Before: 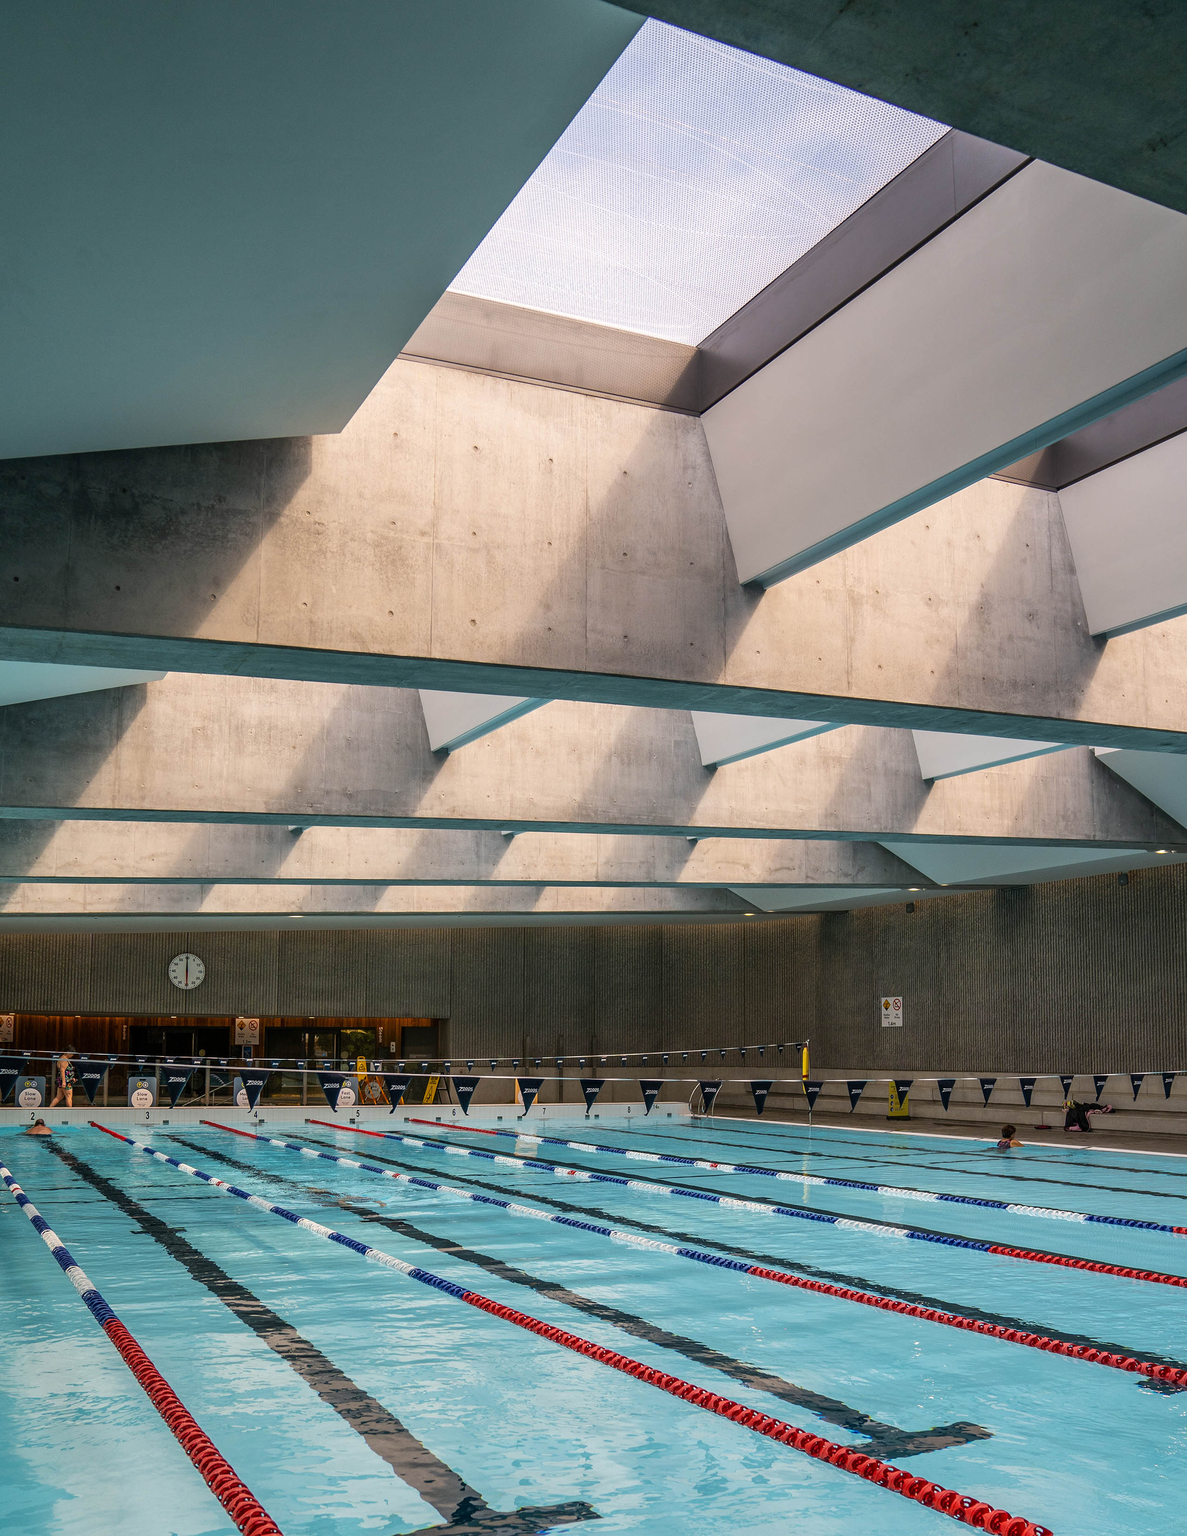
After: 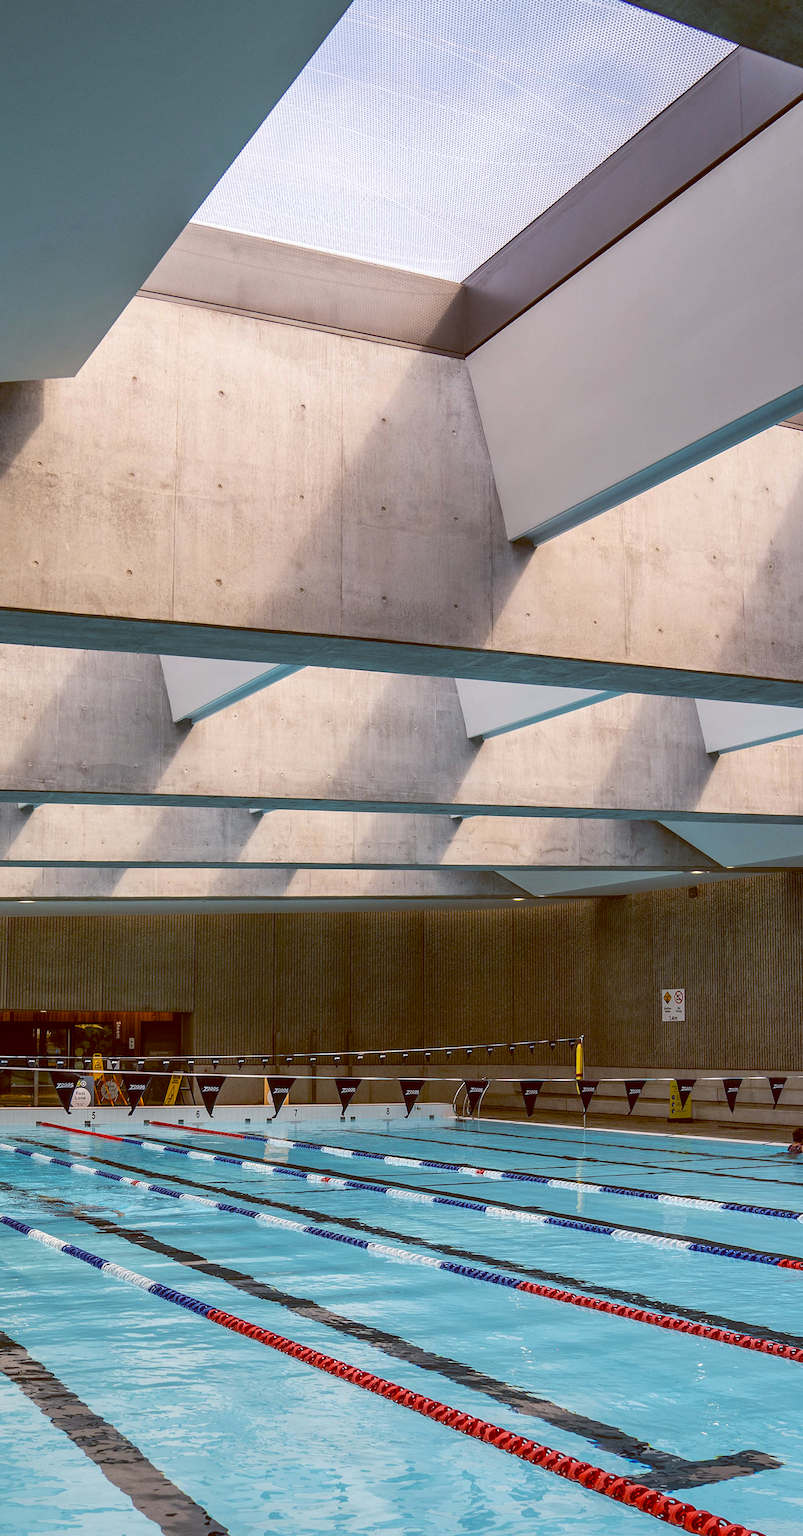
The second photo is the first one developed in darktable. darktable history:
color balance: lift [1, 1.015, 1.004, 0.985], gamma [1, 0.958, 0.971, 1.042], gain [1, 0.956, 0.977, 1.044]
crop and rotate: left 22.918%, top 5.629%, right 14.711%, bottom 2.247%
